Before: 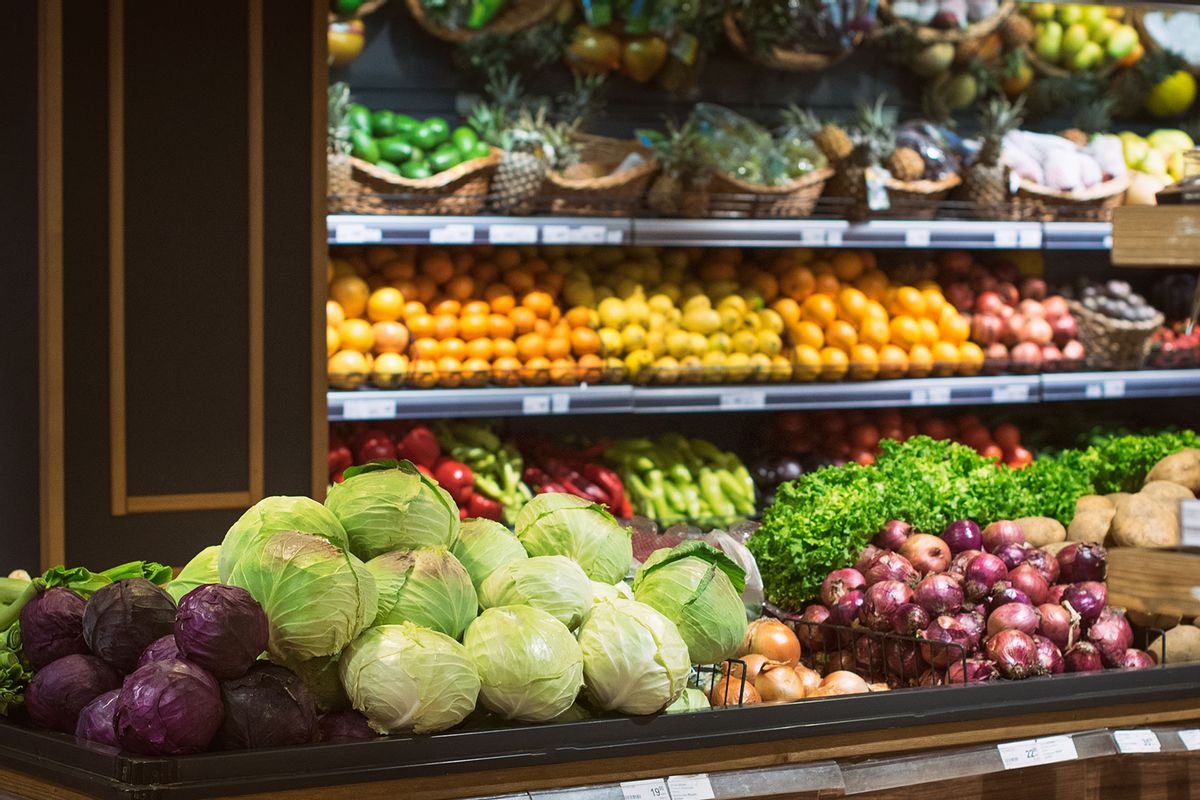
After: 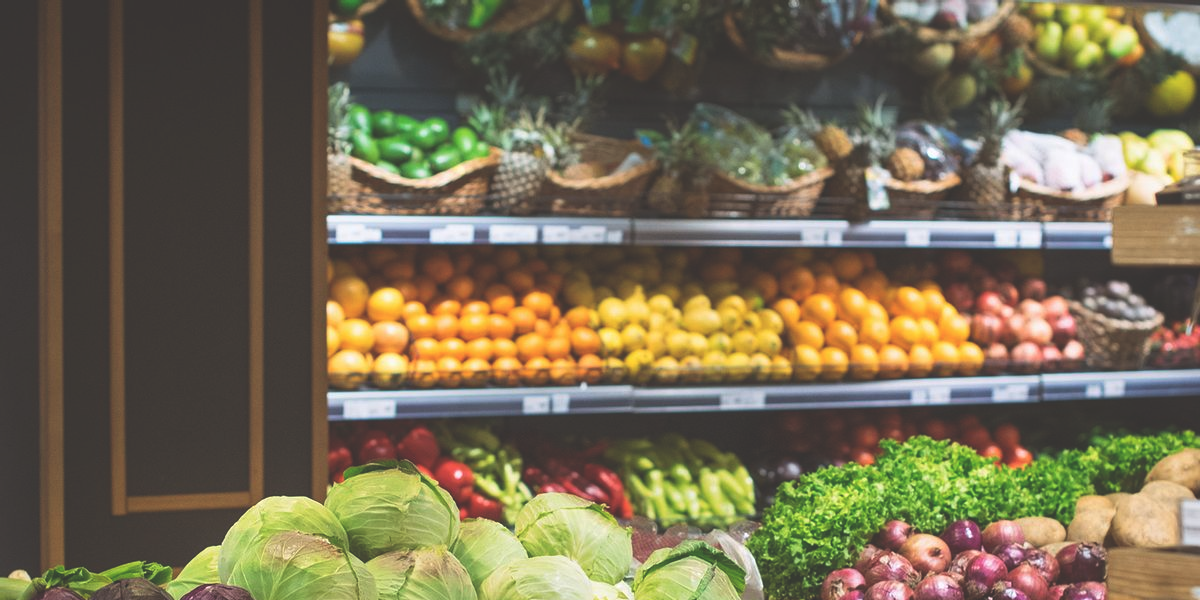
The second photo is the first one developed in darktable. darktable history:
exposure: black level correction -0.032, compensate highlight preservation false
crop: bottom 24.989%
